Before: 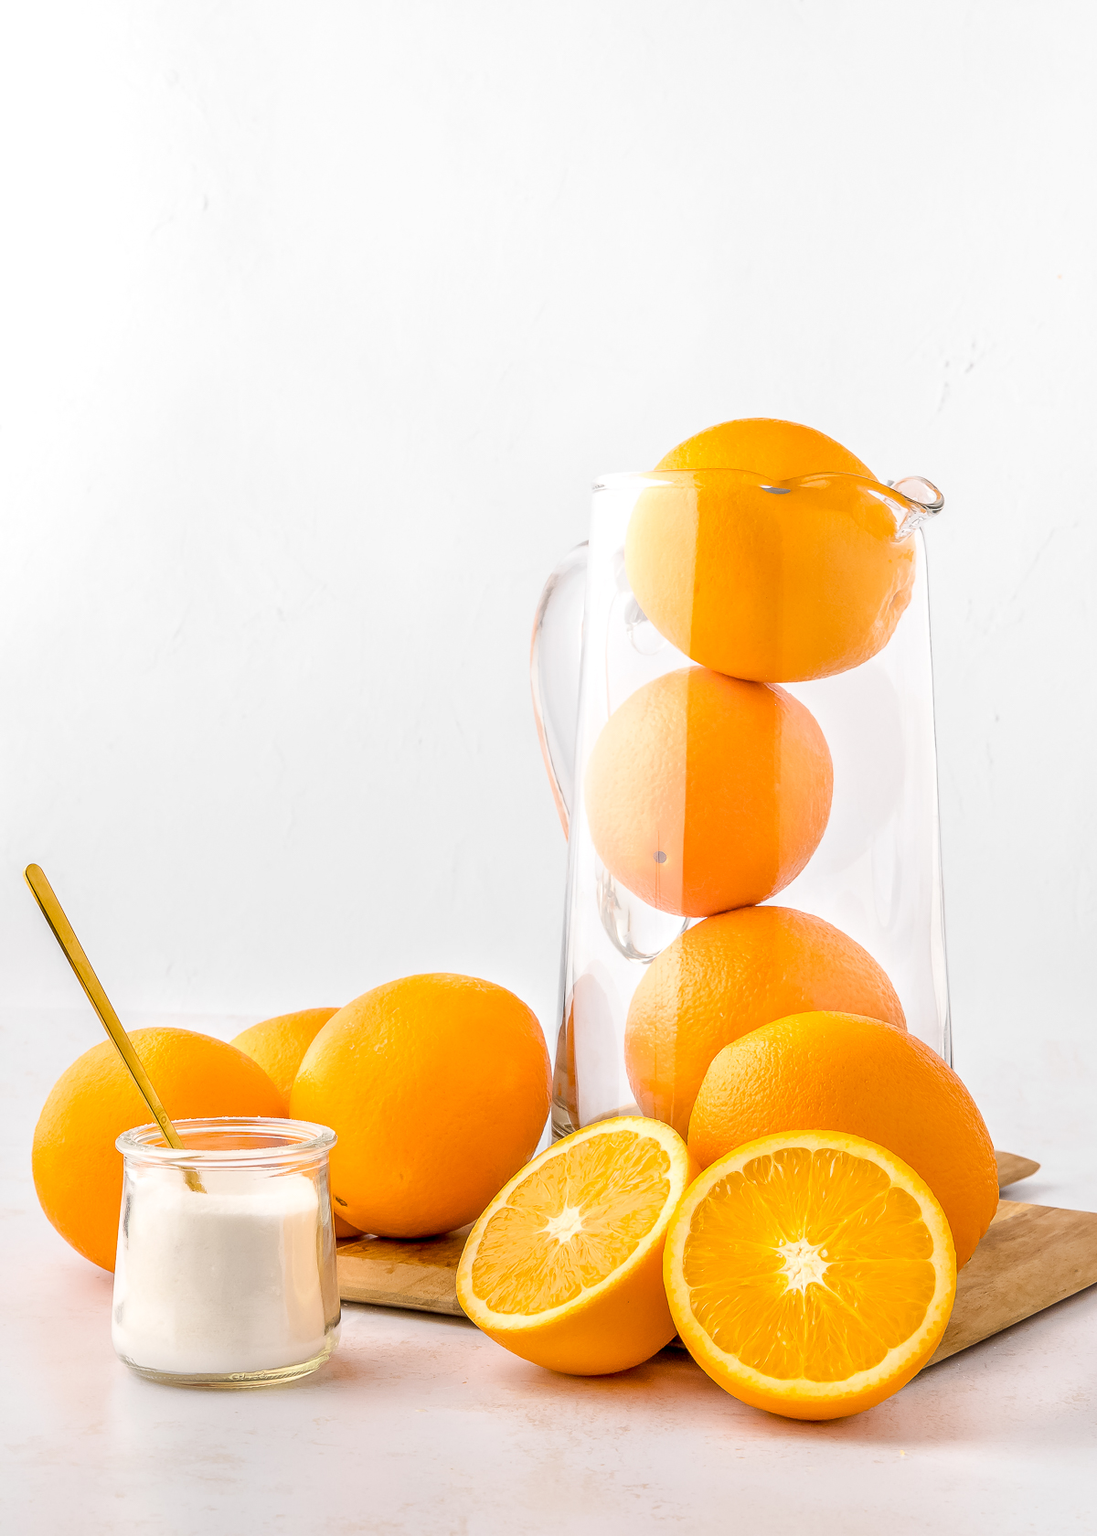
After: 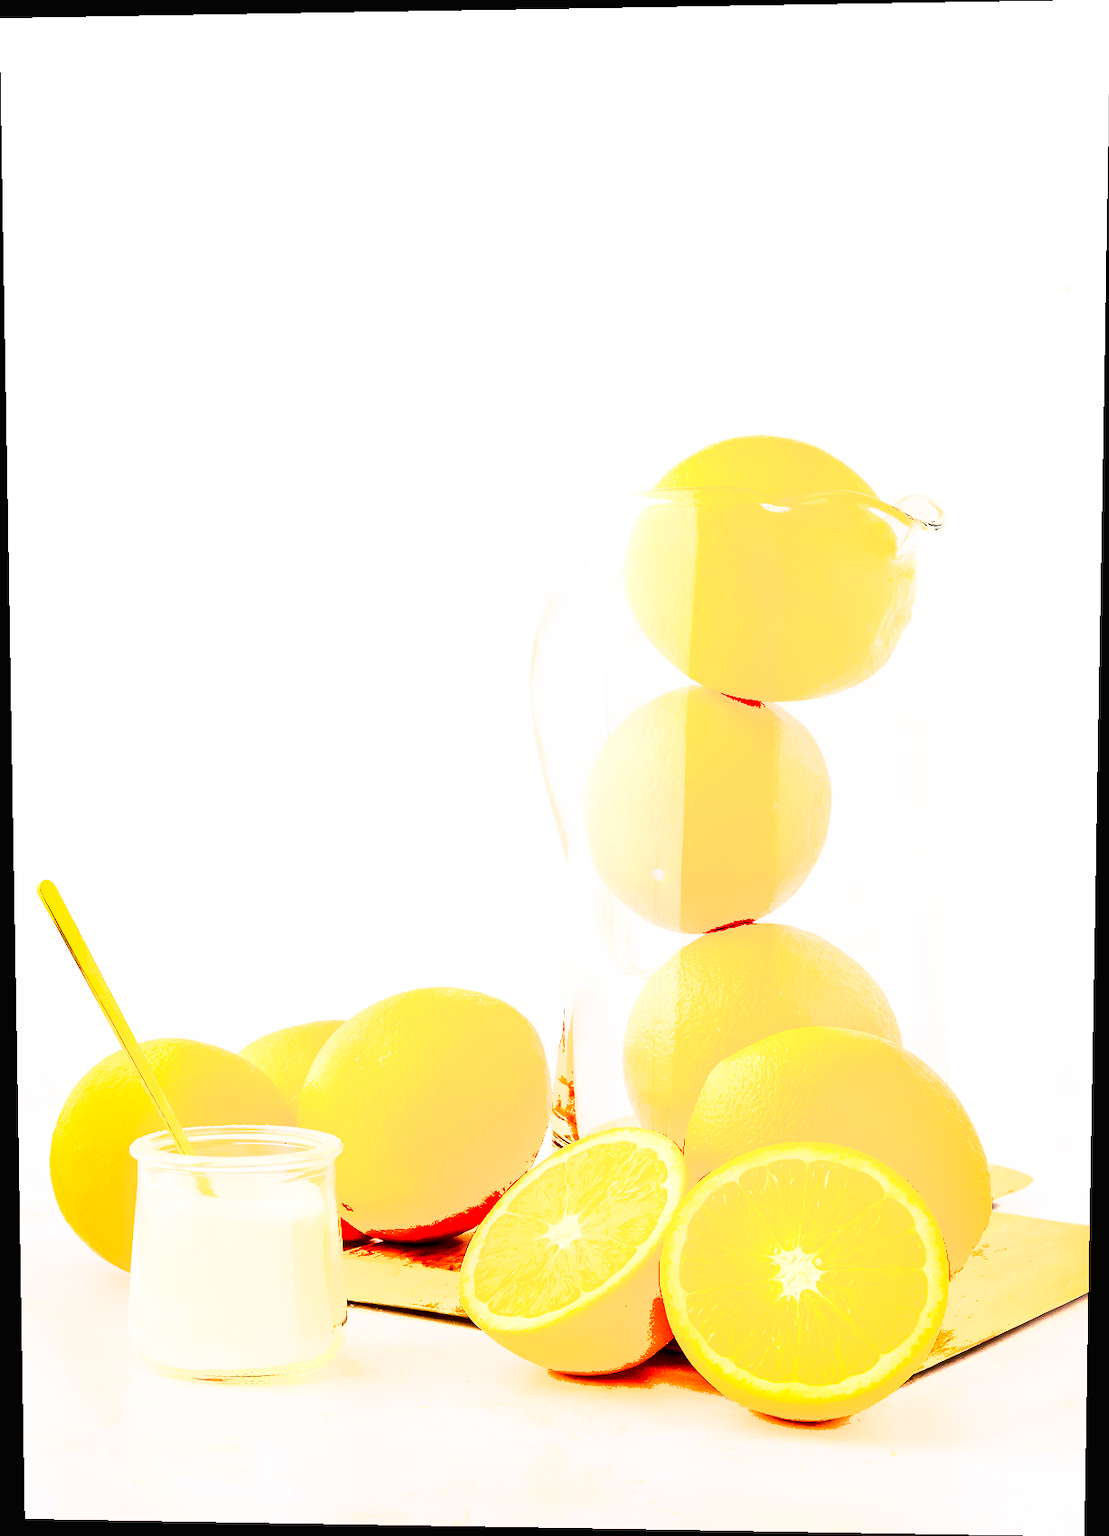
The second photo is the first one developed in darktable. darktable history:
white balance: emerald 1
exposure: black level correction 0, exposure 2.327 EV, compensate exposure bias true, compensate highlight preservation false
shadows and highlights: low approximation 0.01, soften with gaussian
rotate and perspective: lens shift (vertical) 0.048, lens shift (horizontal) -0.024, automatic cropping off
contrast brightness saturation: contrast 0.08, saturation 0.2
